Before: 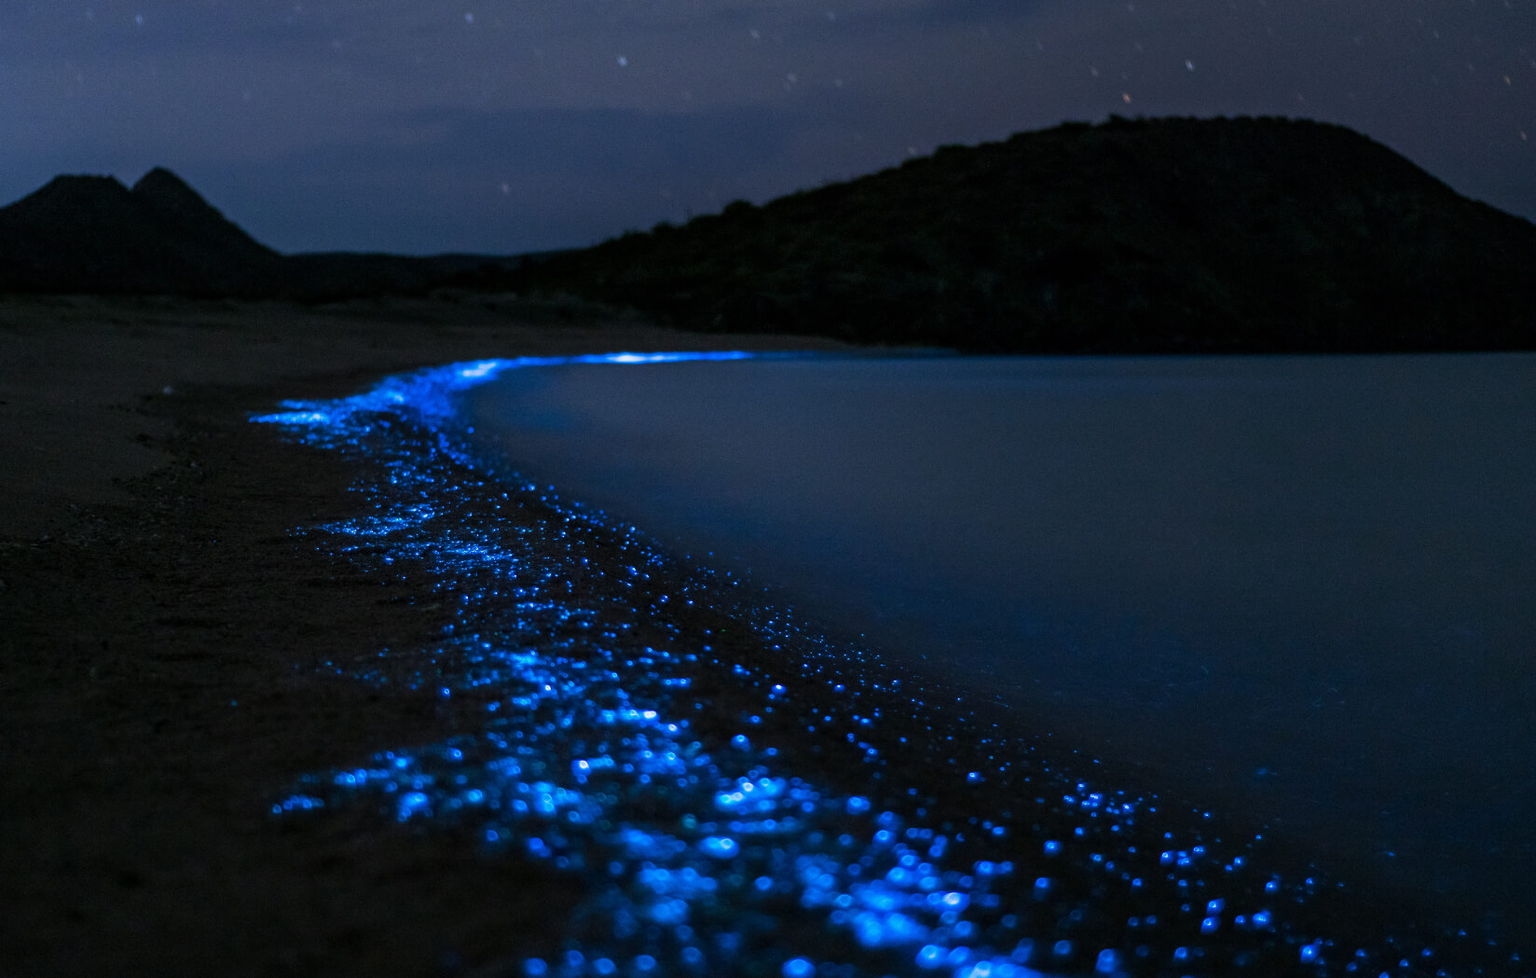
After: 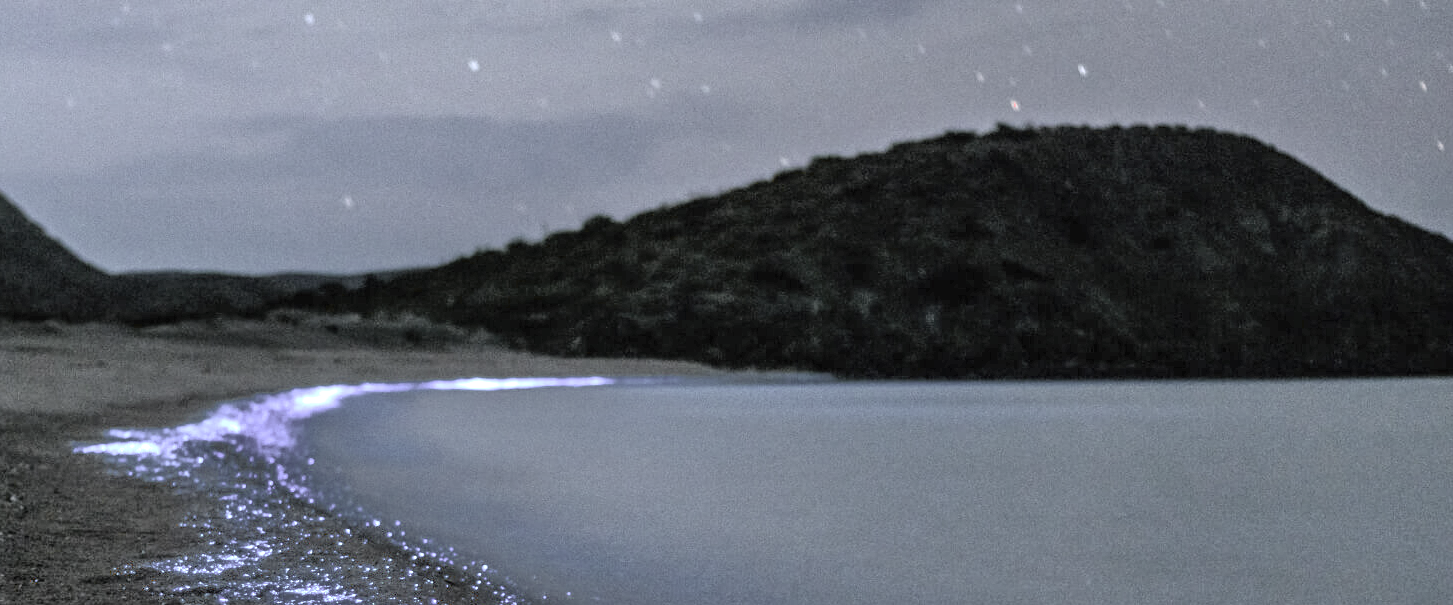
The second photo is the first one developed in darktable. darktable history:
crop and rotate: left 11.806%, bottom 42.289%
color zones: curves: ch0 [(0.004, 0.388) (0.125, 0.392) (0.25, 0.404) (0.375, 0.5) (0.5, 0.5) (0.625, 0.5) (0.75, 0.5) (0.875, 0.5)]; ch1 [(0, 0.5) (0.125, 0.5) (0.25, 0.5) (0.375, 0.124) (0.524, 0.124) (0.645, 0.128) (0.789, 0.132) (0.914, 0.096) (0.998, 0.068)]
color calibration: illuminant same as pipeline (D50), adaptation XYZ, x 0.346, y 0.358, temperature 5007.05 K
tone equalizer: -7 EV 0.16 EV, -6 EV 0.569 EV, -5 EV 1.12 EV, -4 EV 1.36 EV, -3 EV 1.12 EV, -2 EV 0.6 EV, -1 EV 0.151 EV
shadows and highlights: shadows 30.9, highlights 1.13, shadows color adjustment 97.67%, soften with gaussian
exposure: black level correction 0, exposure 1.759 EV, compensate highlight preservation false
contrast brightness saturation: contrast 0.202, brightness 0.167, saturation 0.221
